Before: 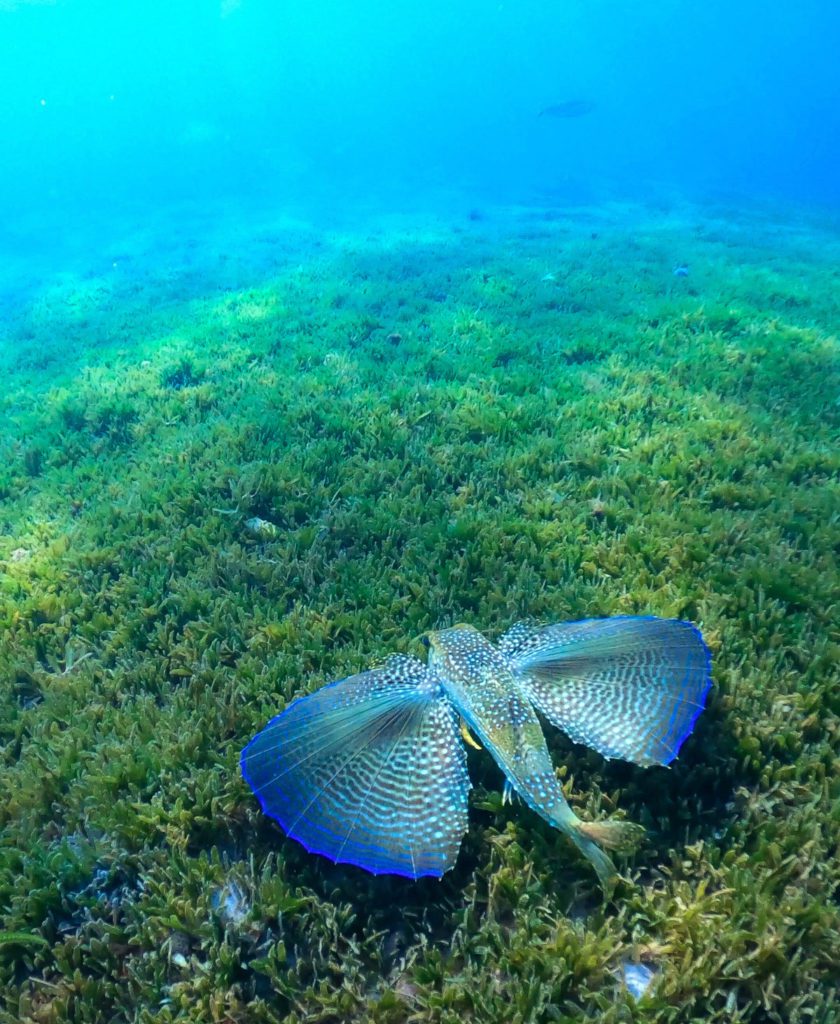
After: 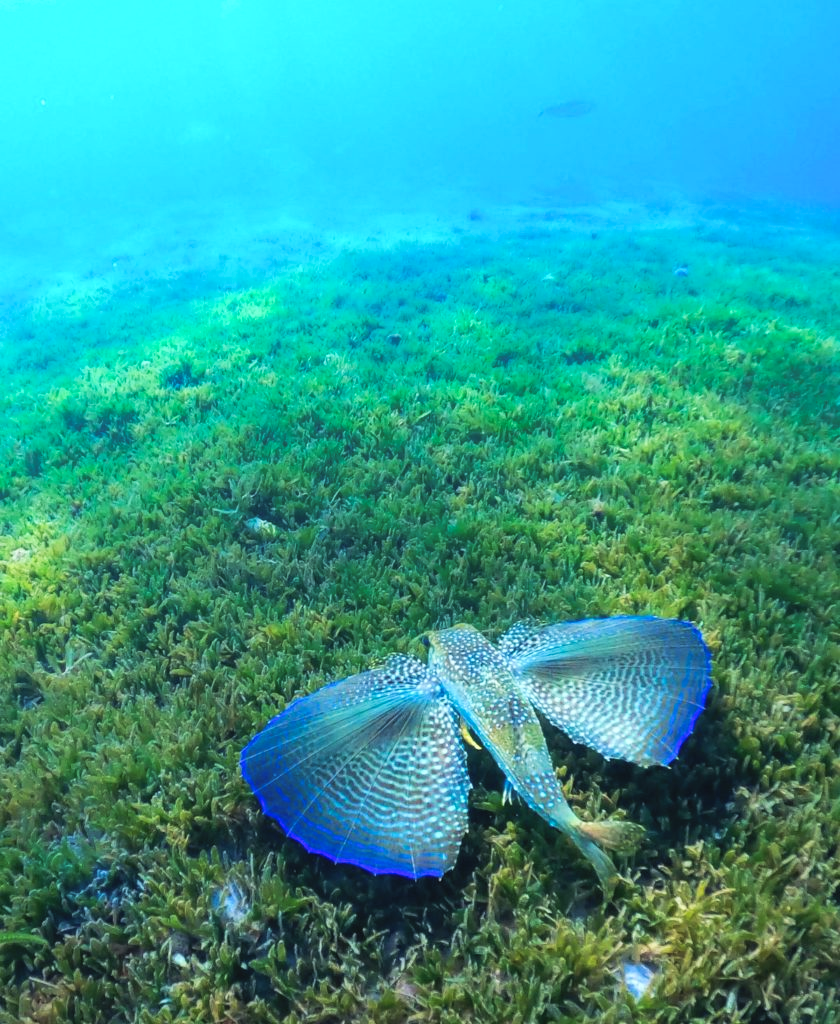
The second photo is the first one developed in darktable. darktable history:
white balance: emerald 1
tone curve: curves: ch0 [(0, 0) (0.003, 0.038) (0.011, 0.035) (0.025, 0.03) (0.044, 0.044) (0.069, 0.062) (0.1, 0.087) (0.136, 0.114) (0.177, 0.15) (0.224, 0.193) (0.277, 0.242) (0.335, 0.299) (0.399, 0.361) (0.468, 0.437) (0.543, 0.521) (0.623, 0.614) (0.709, 0.717) (0.801, 0.817) (0.898, 0.913) (1, 1)], preserve colors none
contrast brightness saturation: brightness 0.13
